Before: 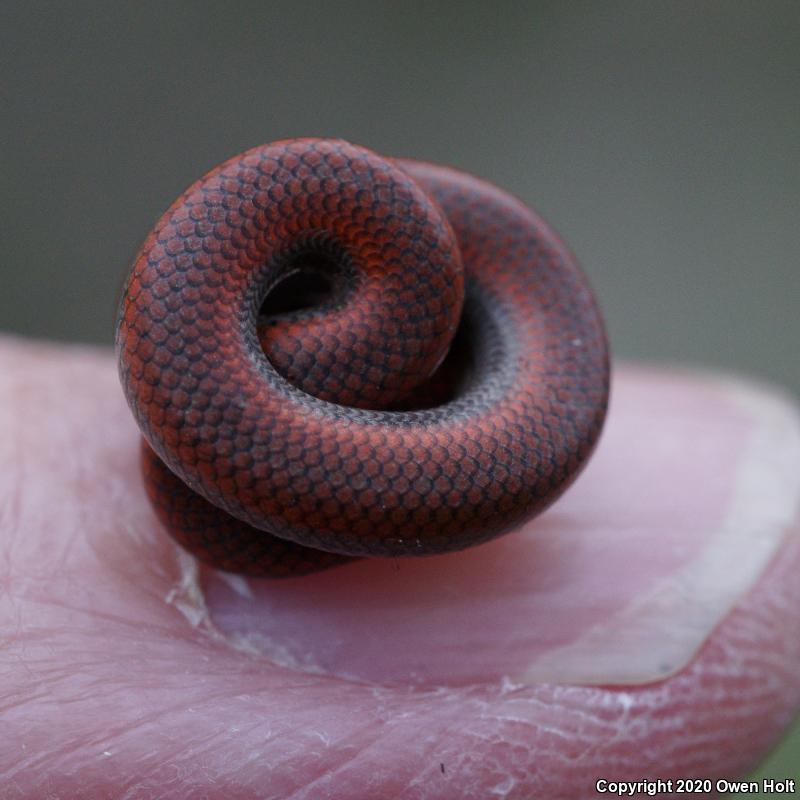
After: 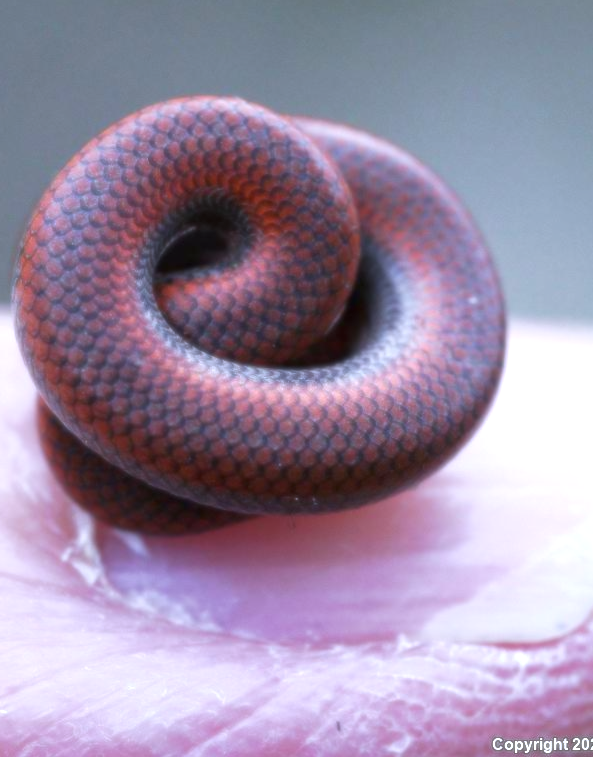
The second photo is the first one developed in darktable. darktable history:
soften: size 8.67%, mix 49%
exposure: black level correction 0, exposure 1.2 EV, compensate exposure bias true, compensate highlight preservation false
crop and rotate: left 13.15%, top 5.251%, right 12.609%
white balance: red 0.948, green 1.02, blue 1.176
